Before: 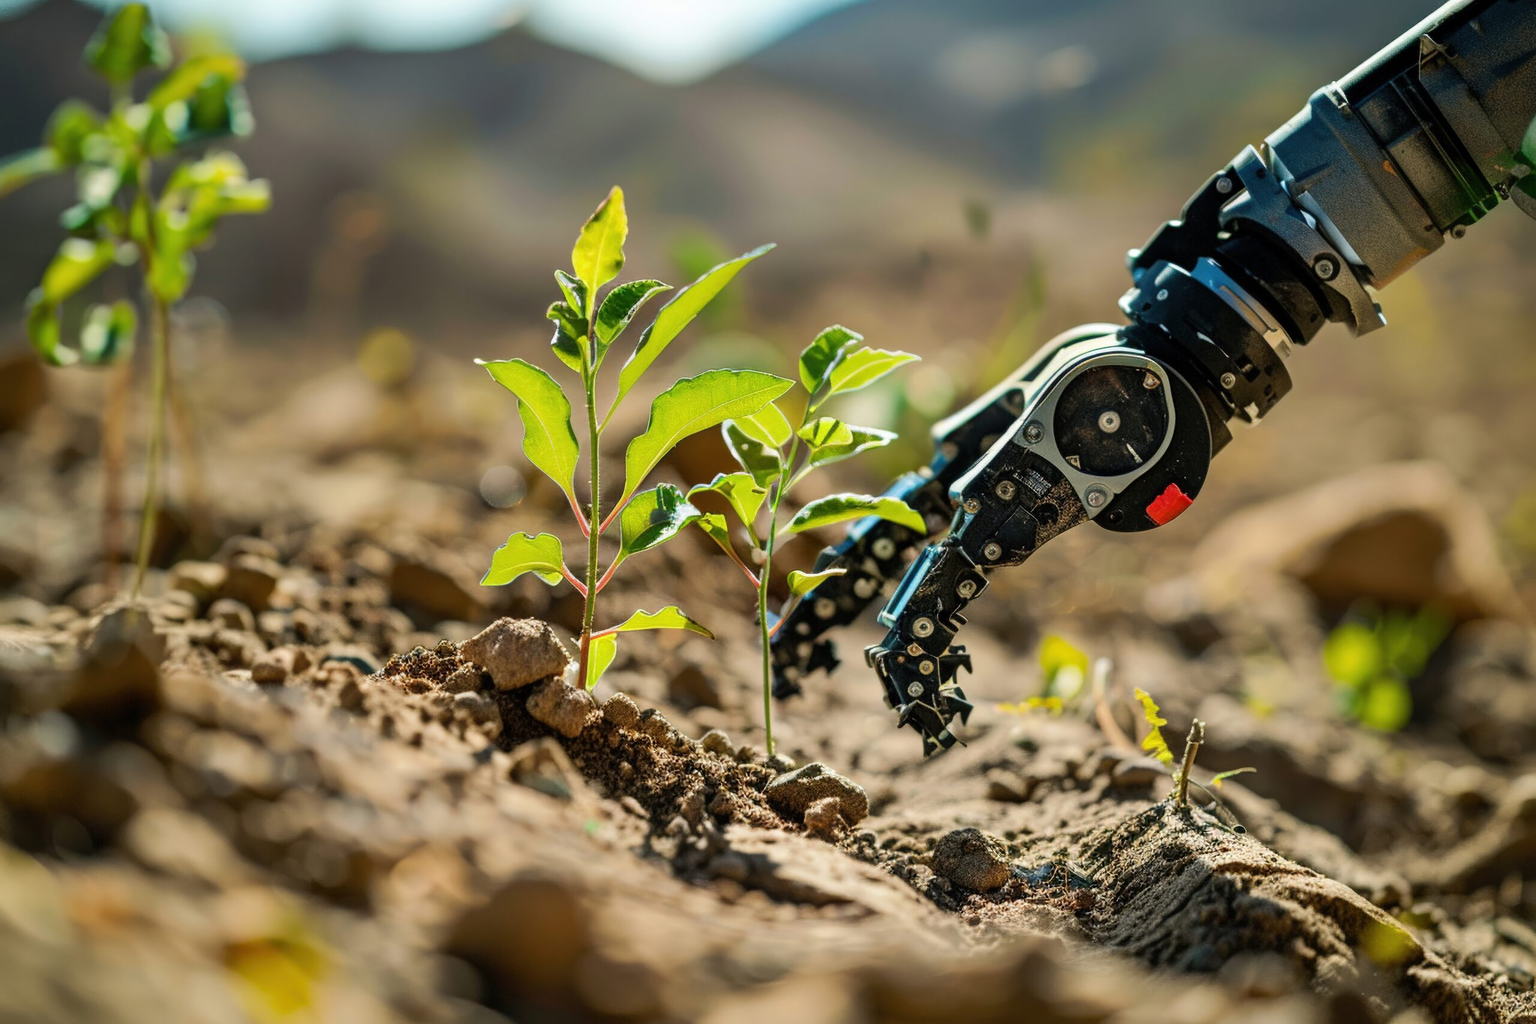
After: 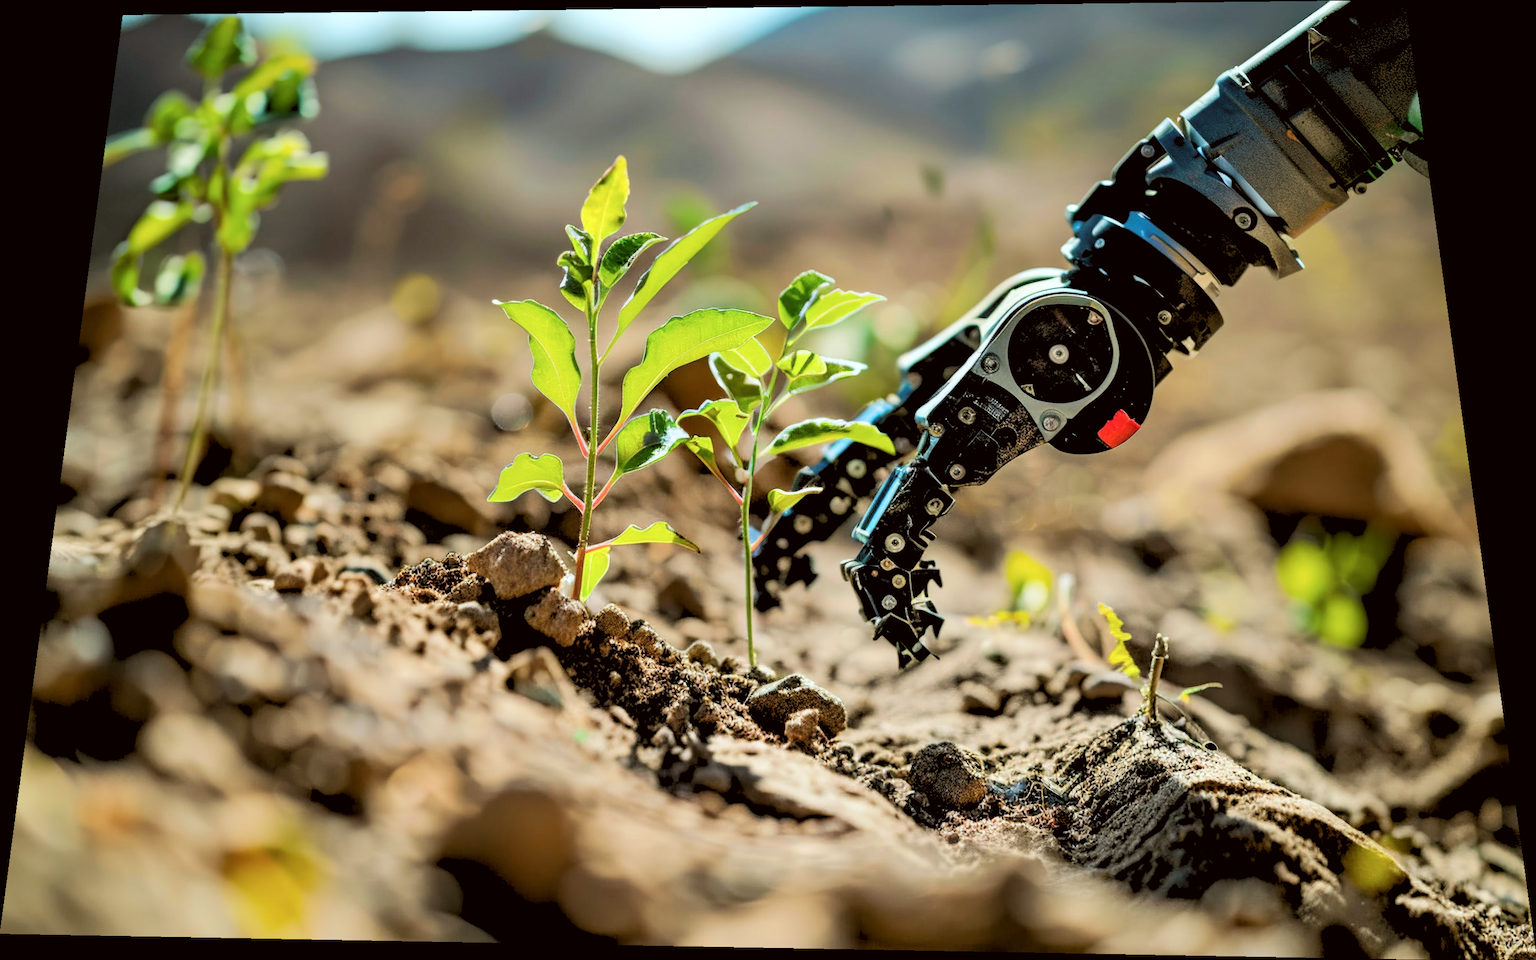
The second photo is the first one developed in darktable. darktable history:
color balance rgb: contrast -10%
tone equalizer: -8 EV -0.75 EV, -7 EV -0.7 EV, -6 EV -0.6 EV, -5 EV -0.4 EV, -3 EV 0.4 EV, -2 EV 0.6 EV, -1 EV 0.7 EV, +0 EV 0.75 EV, edges refinement/feathering 500, mask exposure compensation -1.57 EV, preserve details no
color correction: highlights a* -3.28, highlights b* -6.24, shadows a* 3.1, shadows b* 5.19
rotate and perspective: rotation 0.128°, lens shift (vertical) -0.181, lens shift (horizontal) -0.044, shear 0.001, automatic cropping off
rgb levels: preserve colors sum RGB, levels [[0.038, 0.433, 0.934], [0, 0.5, 1], [0, 0.5, 1]]
